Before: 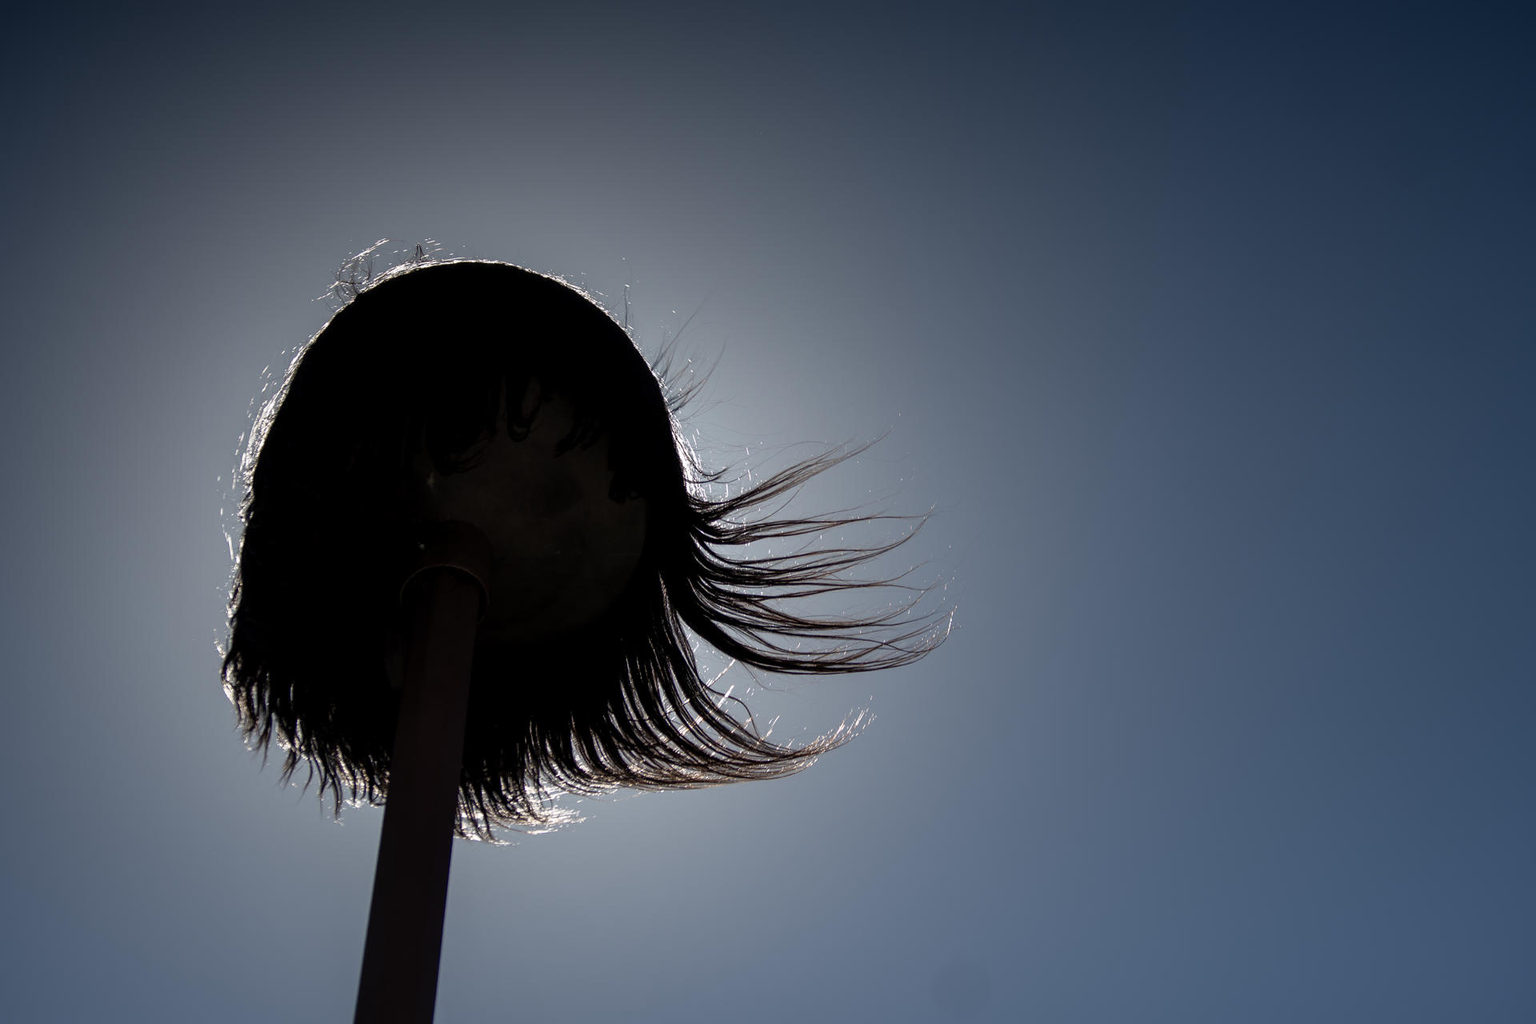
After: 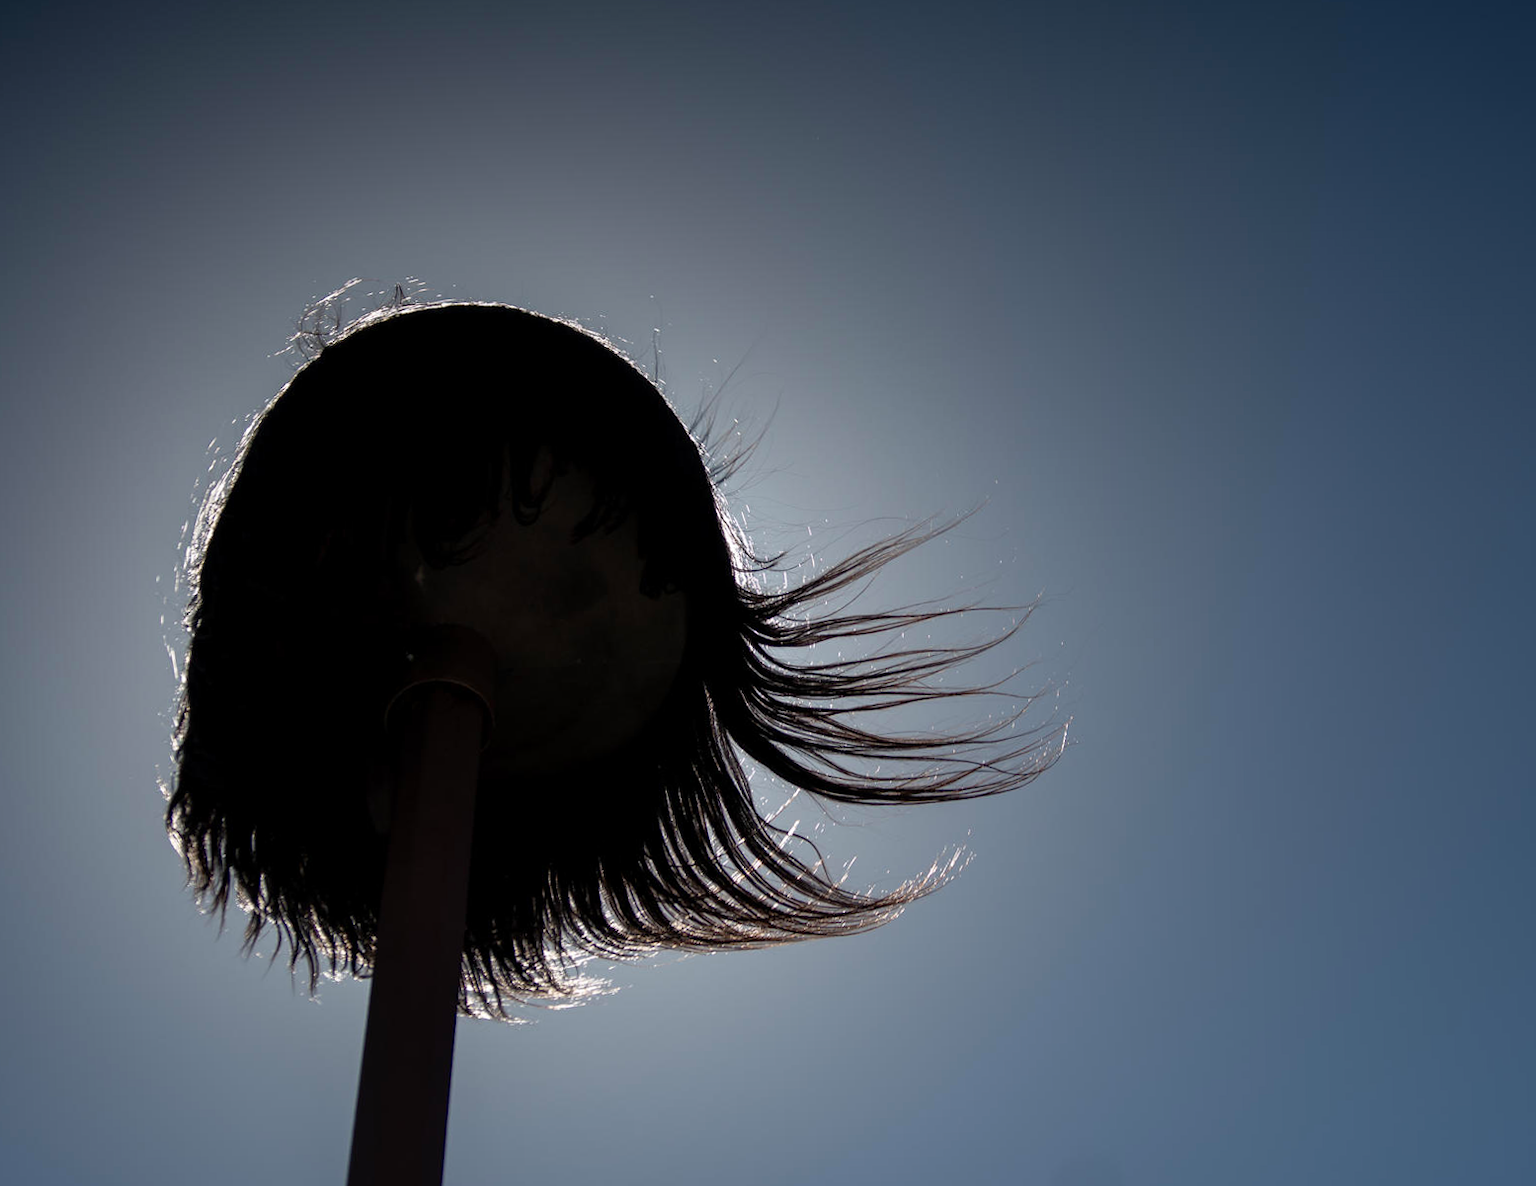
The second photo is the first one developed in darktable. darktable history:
tone equalizer: edges refinement/feathering 500, mask exposure compensation -1.57 EV, preserve details no
crop and rotate: angle 1.24°, left 4.47%, top 0.584%, right 11.89%, bottom 2.556%
